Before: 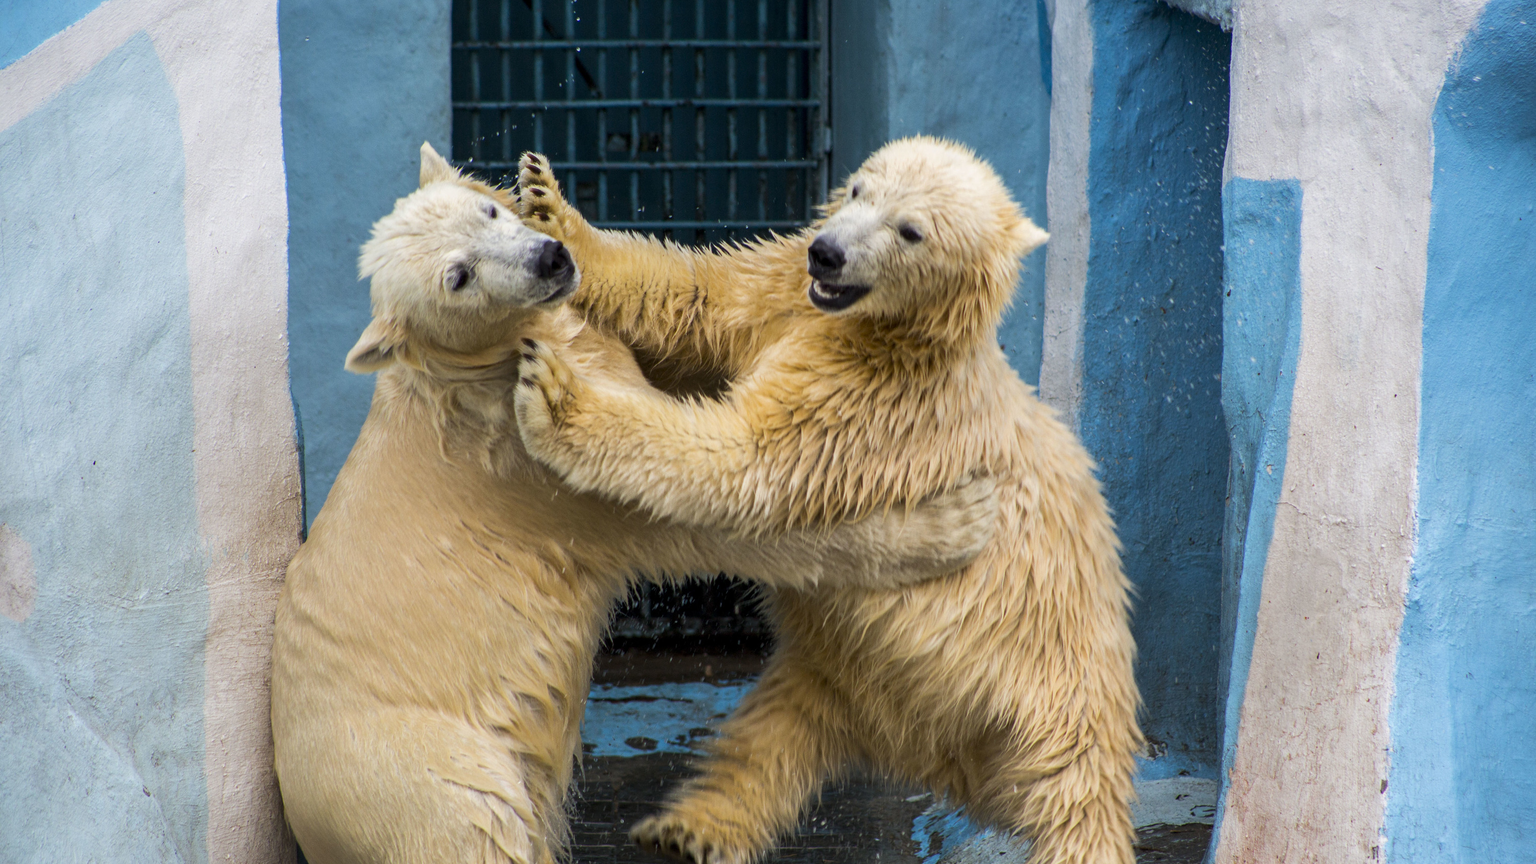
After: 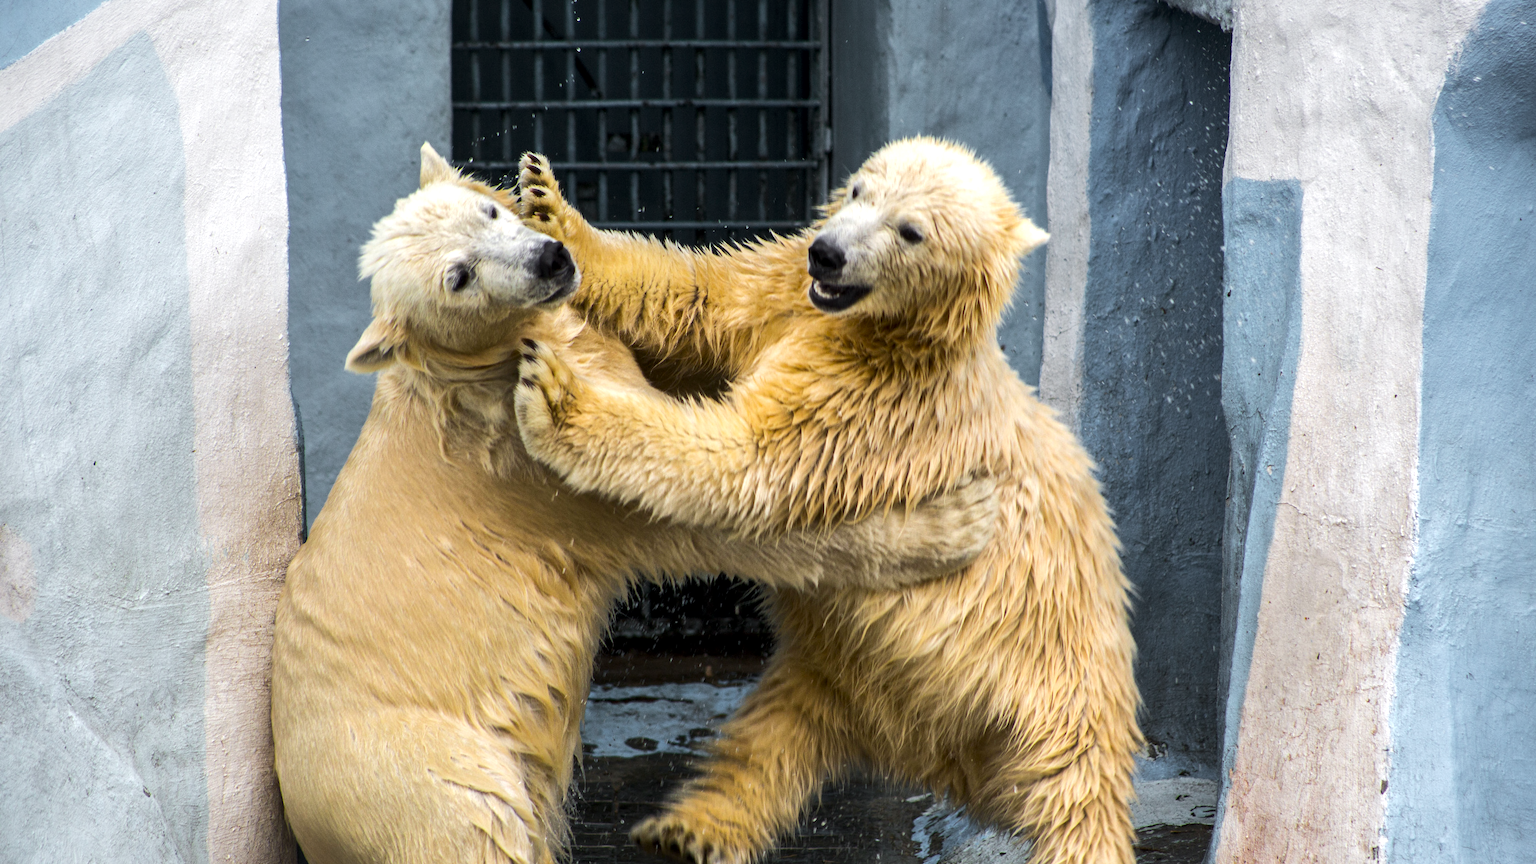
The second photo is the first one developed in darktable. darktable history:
local contrast: mode bilateral grid, contrast 19, coarseness 51, detail 119%, midtone range 0.2
tone equalizer: -8 EV -0.444 EV, -7 EV -0.419 EV, -6 EV -0.327 EV, -5 EV -0.25 EV, -3 EV 0.242 EV, -2 EV 0.33 EV, -1 EV 0.391 EV, +0 EV 0.416 EV, edges refinement/feathering 500, mask exposure compensation -1.57 EV, preserve details no
color zones: curves: ch1 [(0.25, 0.61) (0.75, 0.248)]
